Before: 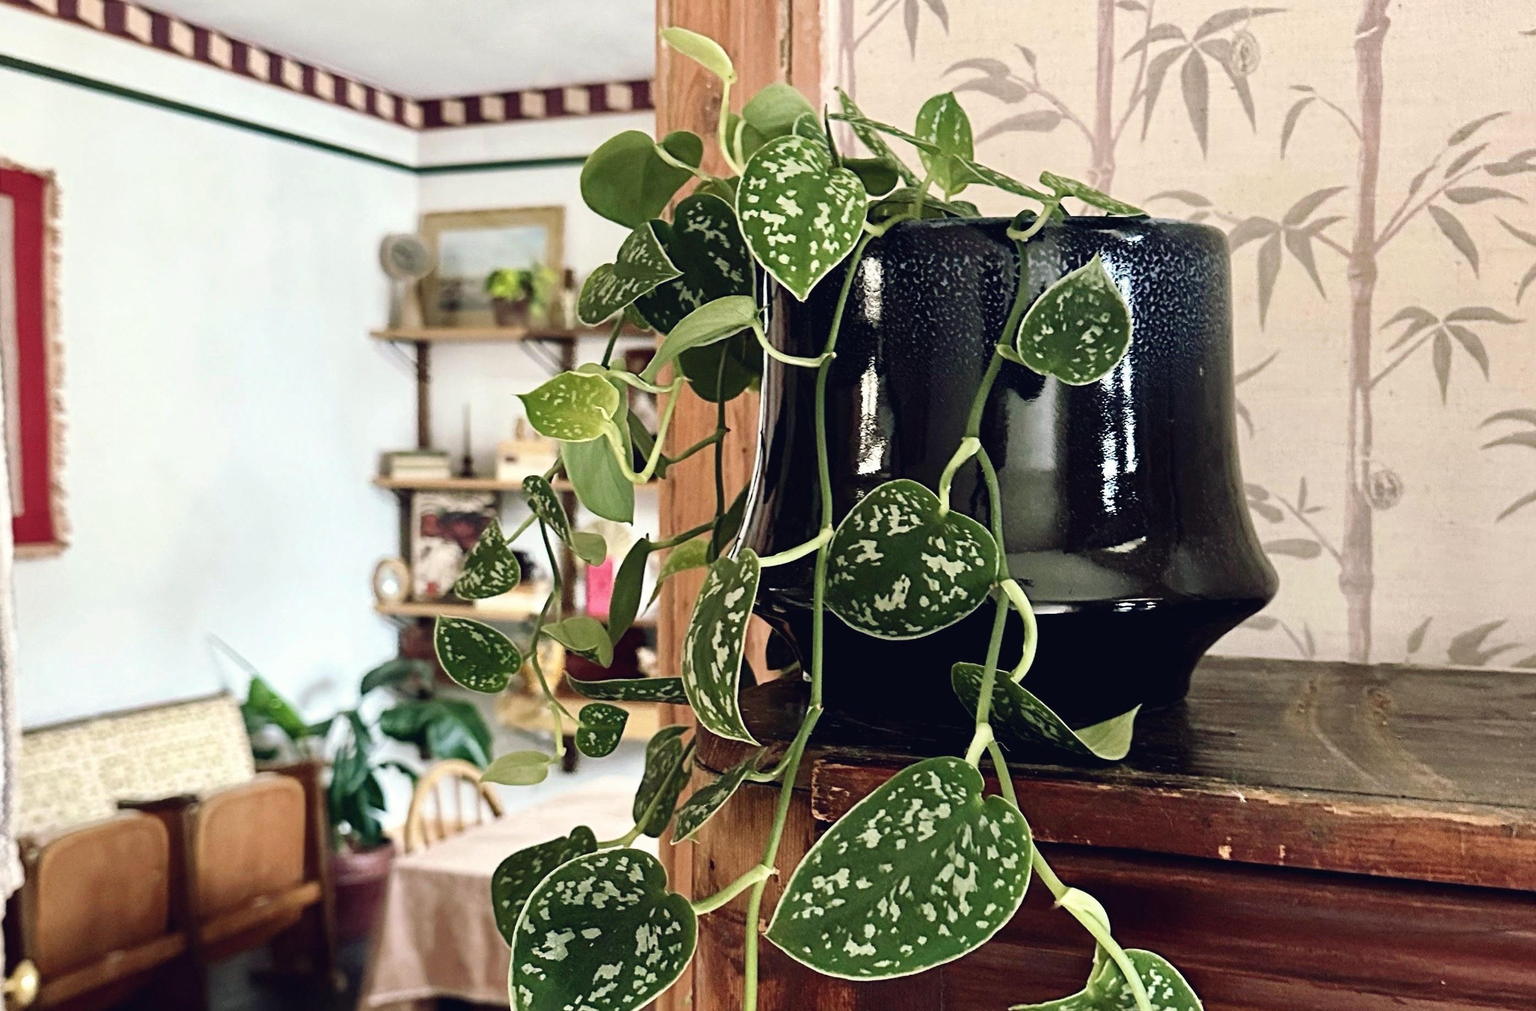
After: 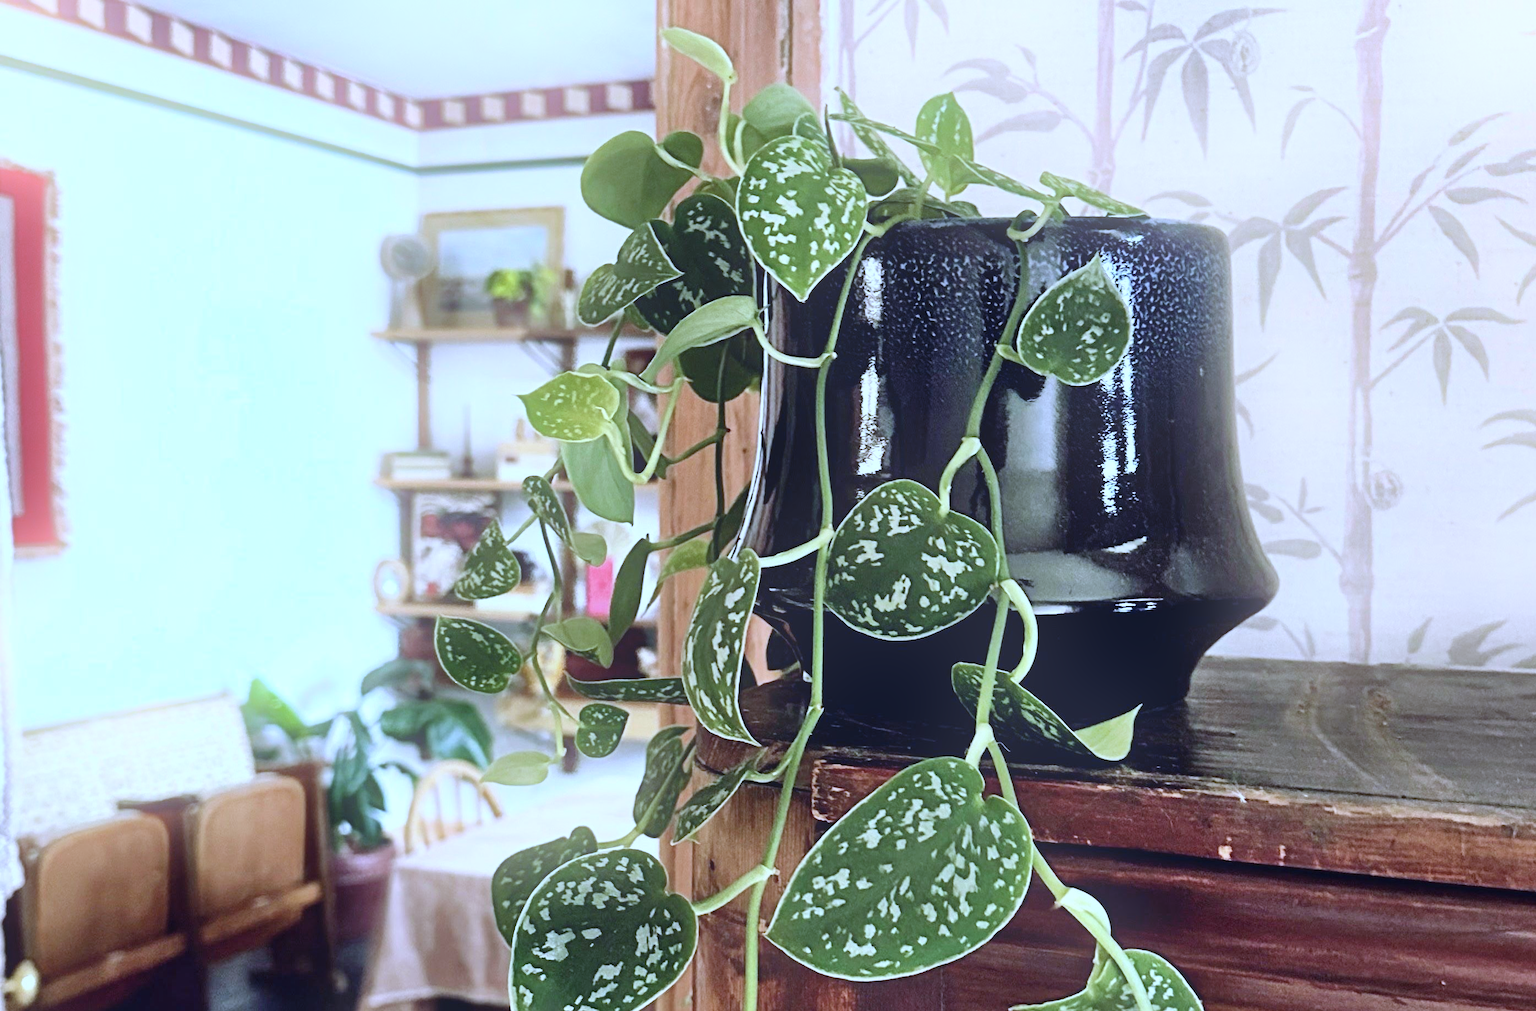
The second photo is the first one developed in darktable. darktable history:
white balance: red 0.871, blue 1.249
shadows and highlights: shadows 60, soften with gaussian
bloom: threshold 82.5%, strength 16.25%
